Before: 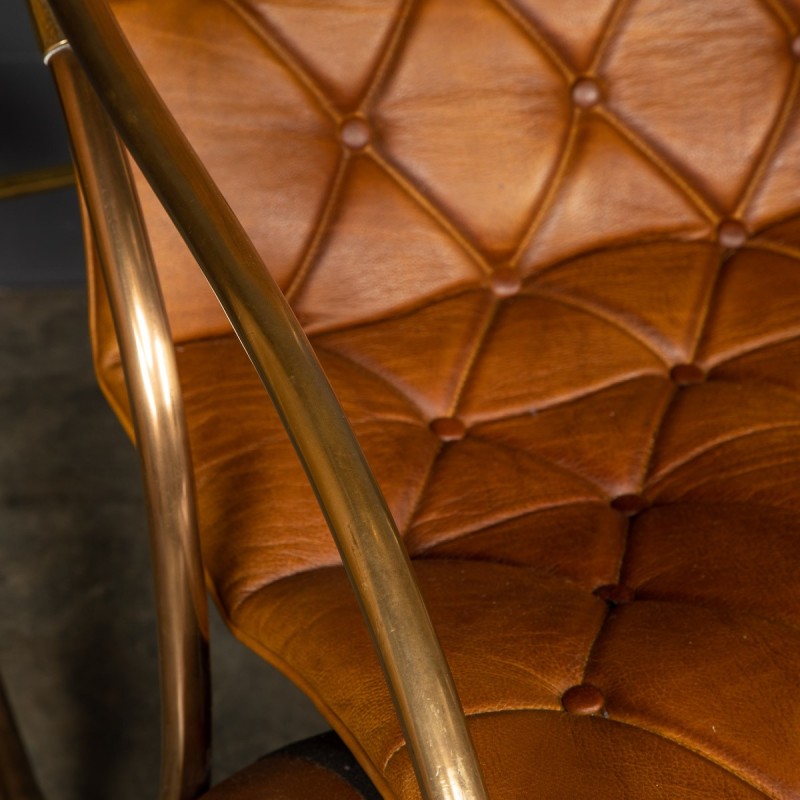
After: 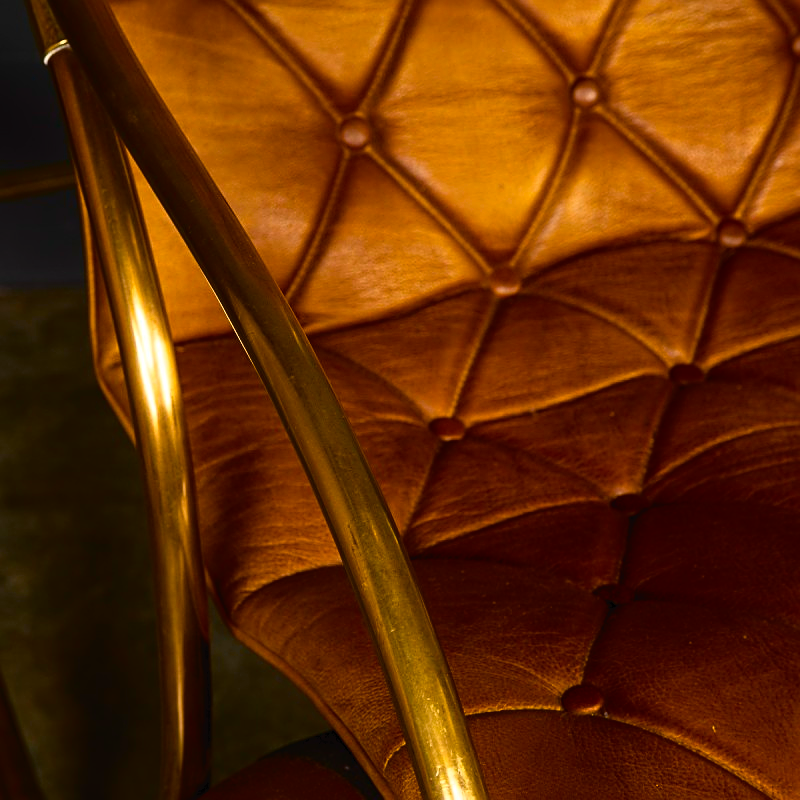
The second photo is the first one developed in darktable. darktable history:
color balance rgb: power › luminance -3.981%, power › hue 142.13°, perceptual saturation grading › global saturation 30.012%, global vibrance 50.277%
sharpen: on, module defaults
tone curve: curves: ch0 [(0, 0) (0.003, 0.023) (0.011, 0.024) (0.025, 0.028) (0.044, 0.035) (0.069, 0.043) (0.1, 0.052) (0.136, 0.063) (0.177, 0.094) (0.224, 0.145) (0.277, 0.209) (0.335, 0.281) (0.399, 0.364) (0.468, 0.453) (0.543, 0.553) (0.623, 0.66) (0.709, 0.767) (0.801, 0.88) (0.898, 0.968) (1, 1)], color space Lab, independent channels, preserve colors none
